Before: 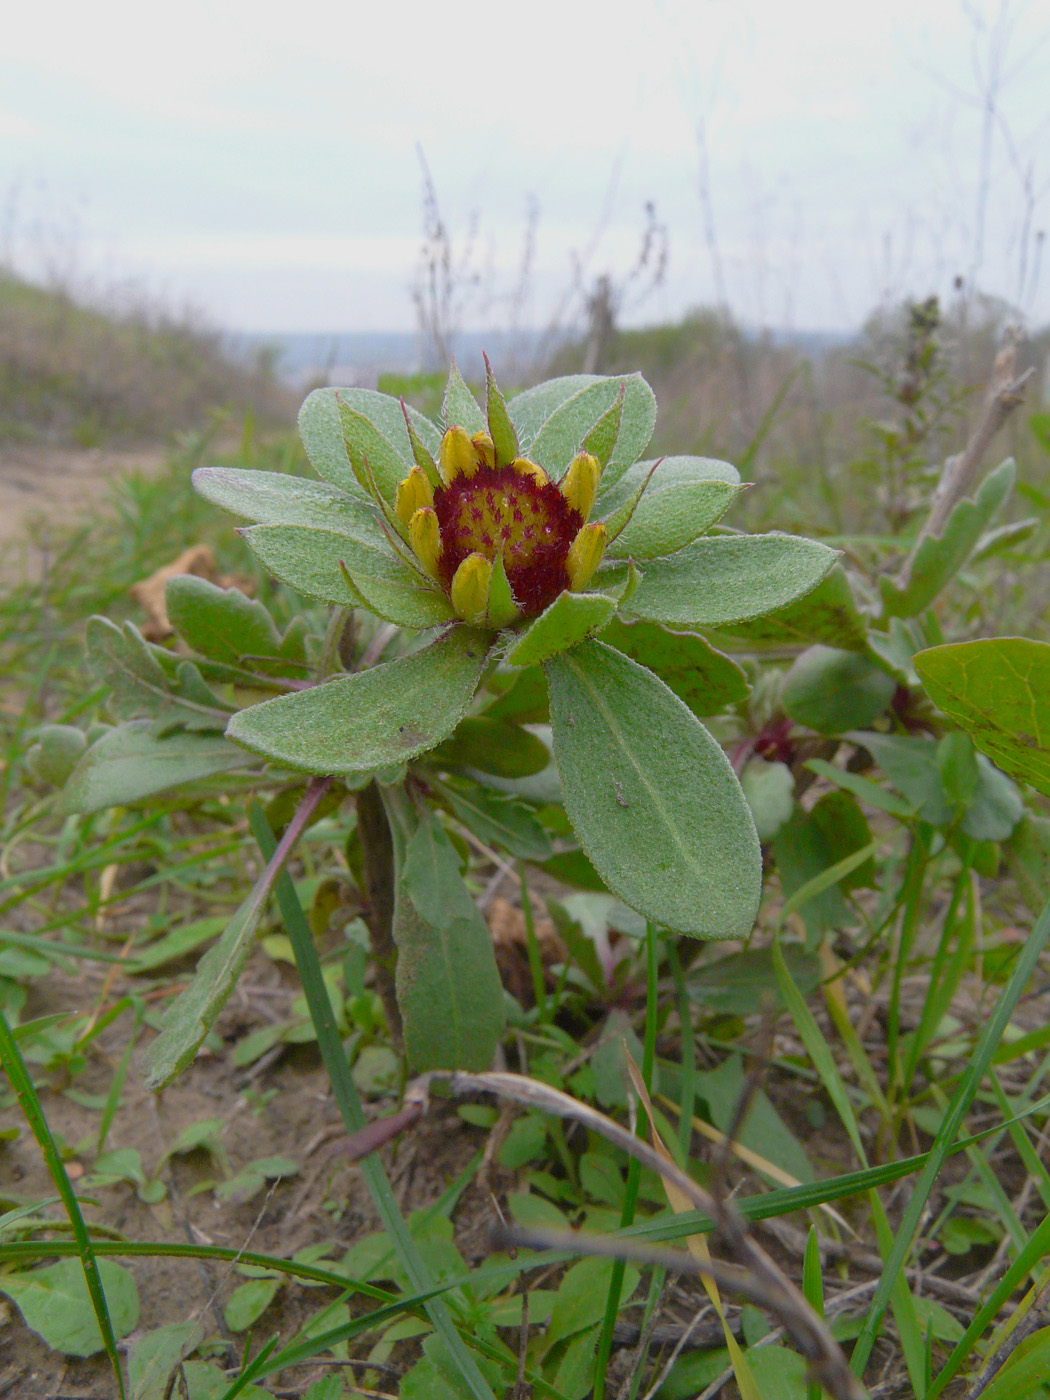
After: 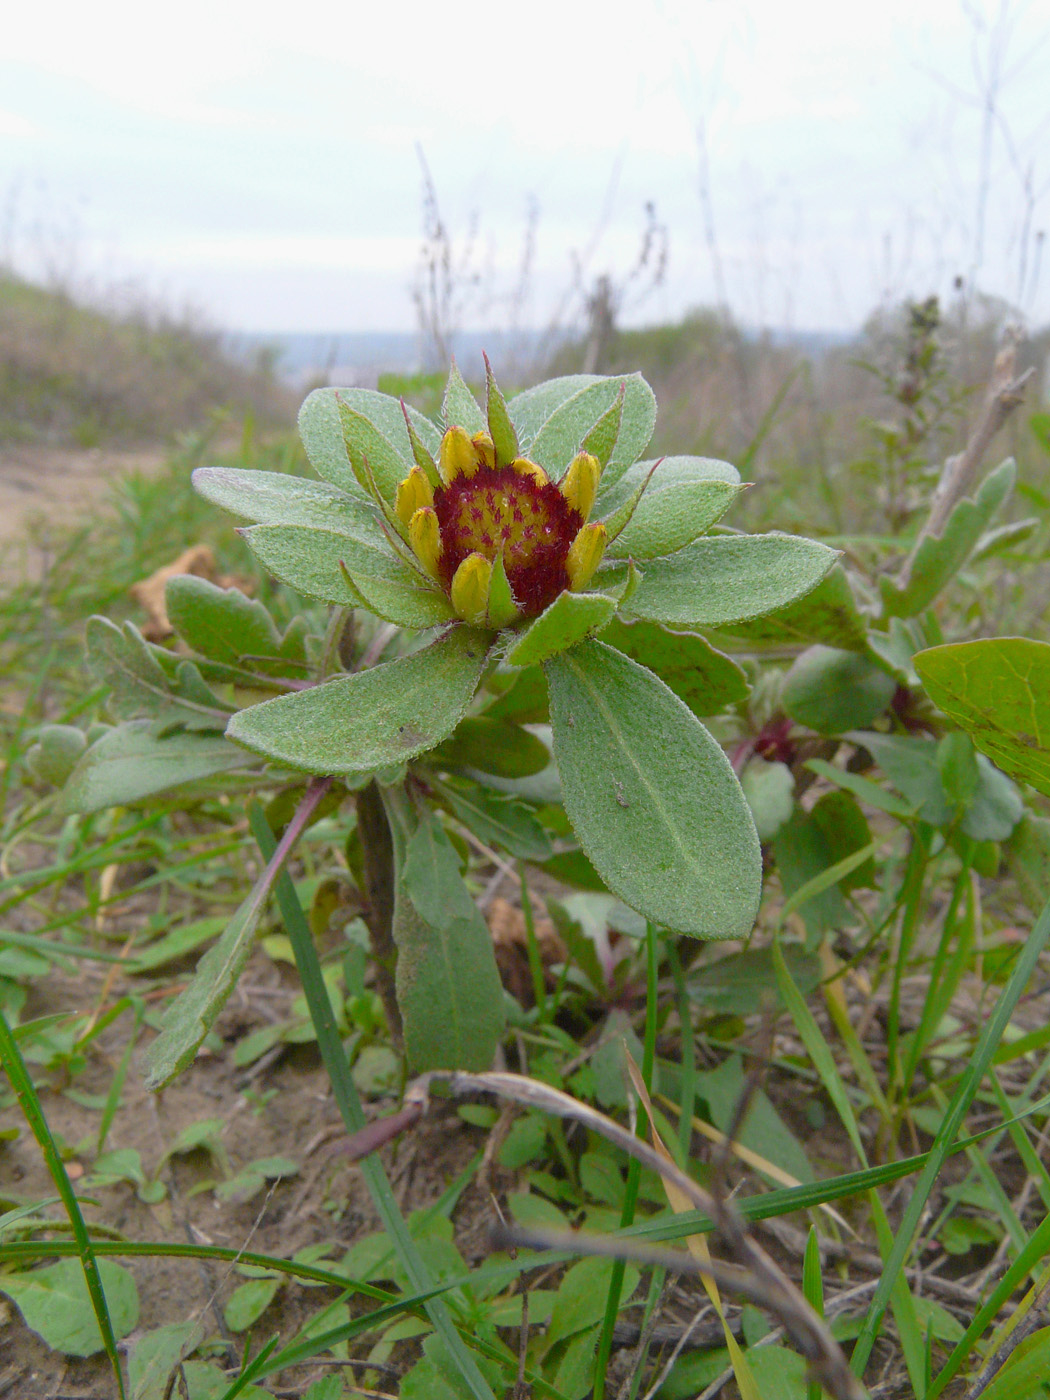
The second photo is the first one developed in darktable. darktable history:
exposure: exposure 0.243 EV, compensate exposure bias true, compensate highlight preservation false
